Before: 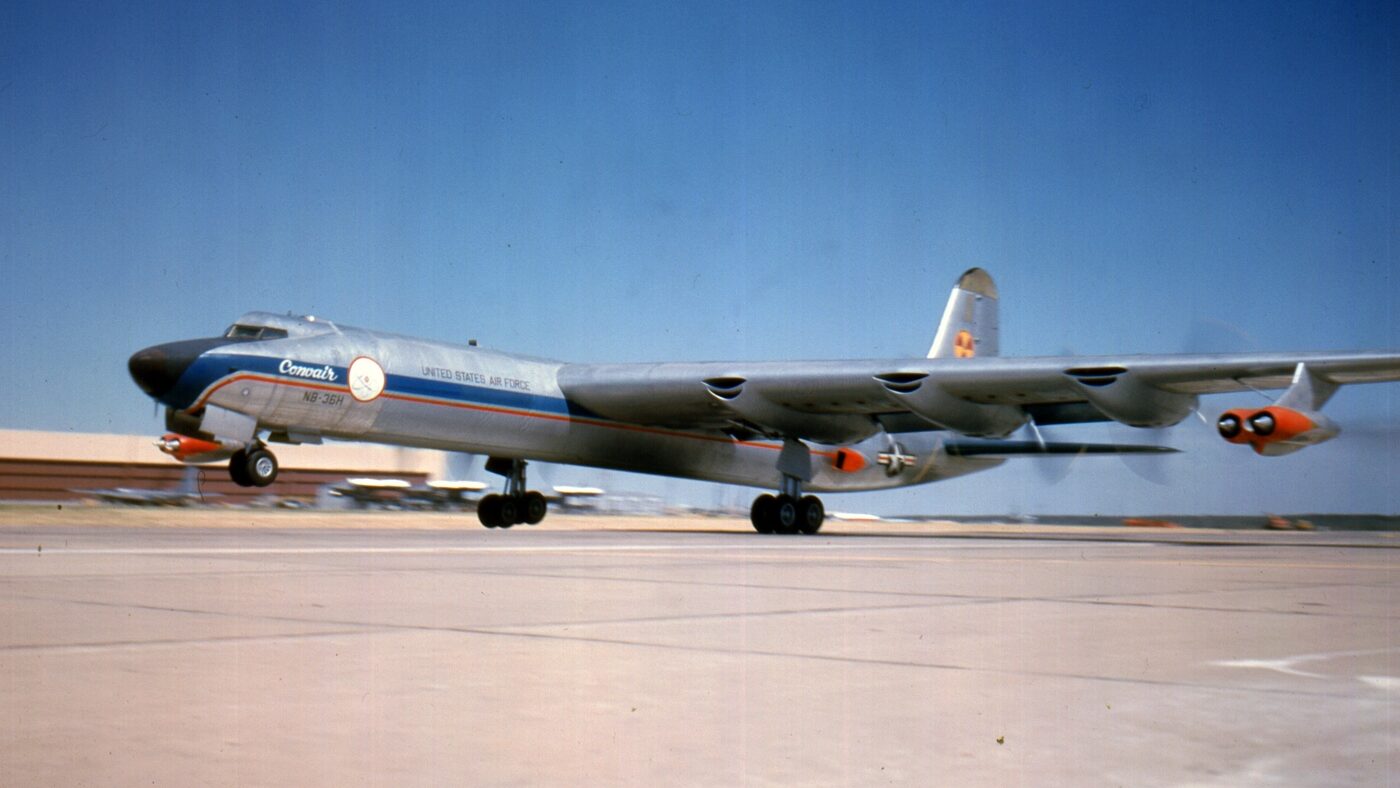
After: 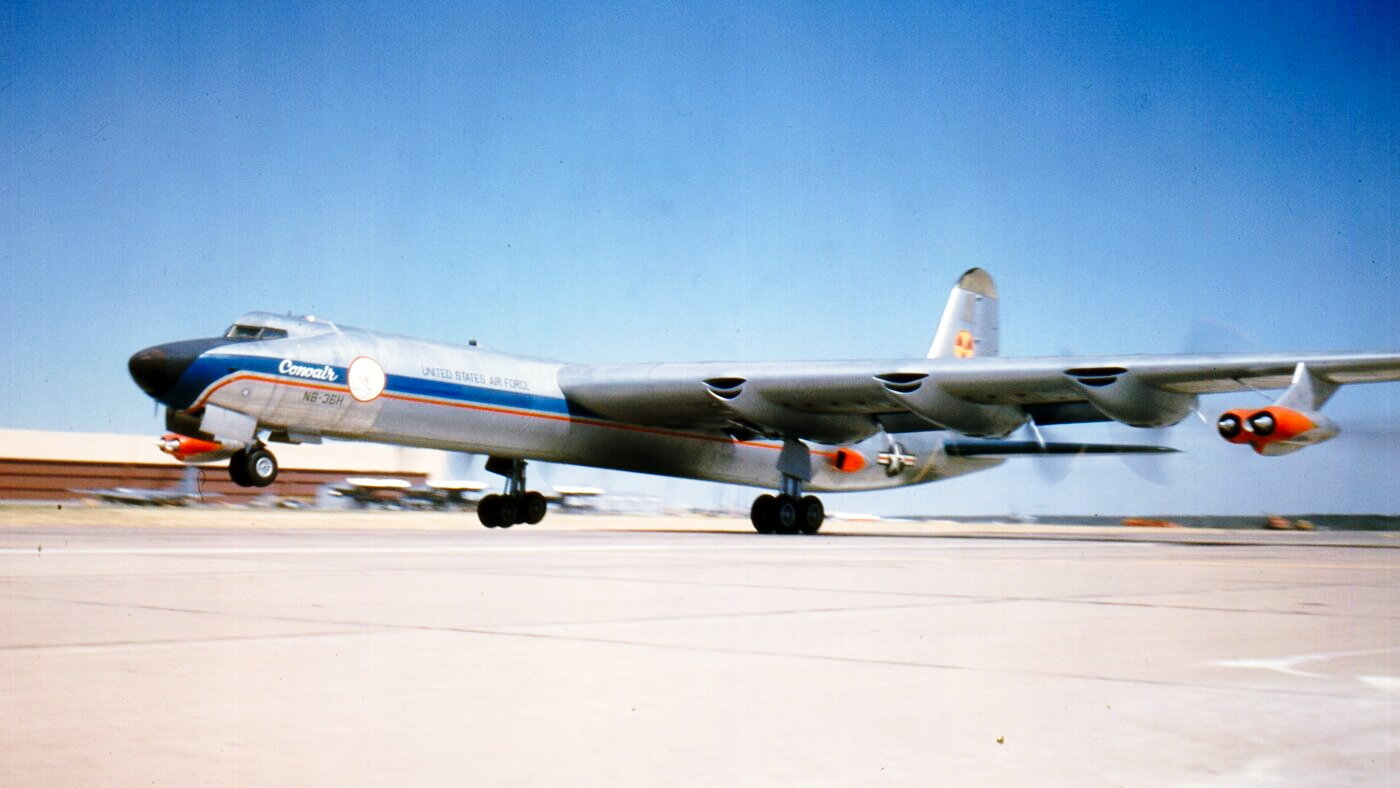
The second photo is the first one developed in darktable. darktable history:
white balance: emerald 1
base curve: curves: ch0 [(0, 0) (0.028, 0.03) (0.121, 0.232) (0.46, 0.748) (0.859, 0.968) (1, 1)], preserve colors none
